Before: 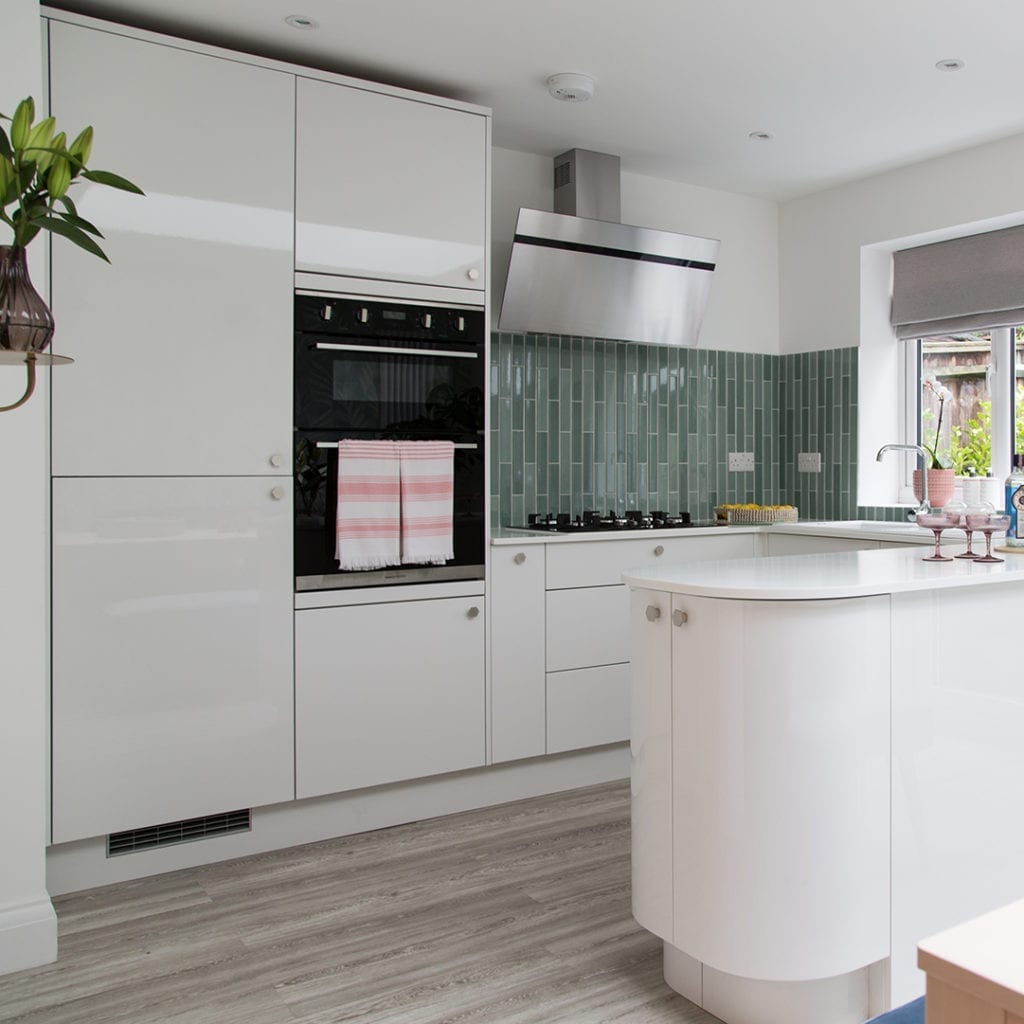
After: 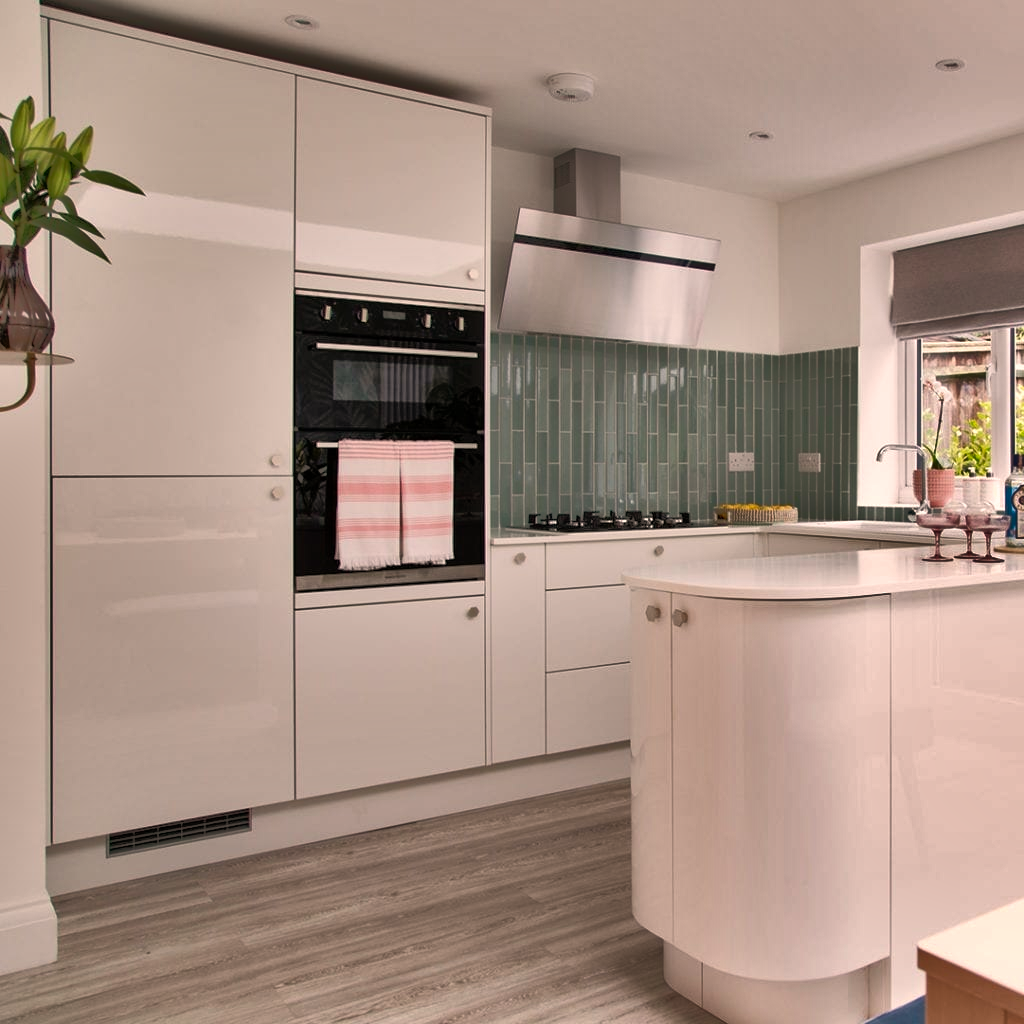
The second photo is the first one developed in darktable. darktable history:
white balance: red 1.127, blue 0.943
shadows and highlights: white point adjustment 0.1, highlights -70, soften with gaussian
tone equalizer: -8 EV -0.528 EV, -7 EV -0.319 EV, -6 EV -0.083 EV, -5 EV 0.413 EV, -4 EV 0.985 EV, -3 EV 0.791 EV, -2 EV -0.01 EV, -1 EV 0.14 EV, +0 EV -0.012 EV, smoothing 1
